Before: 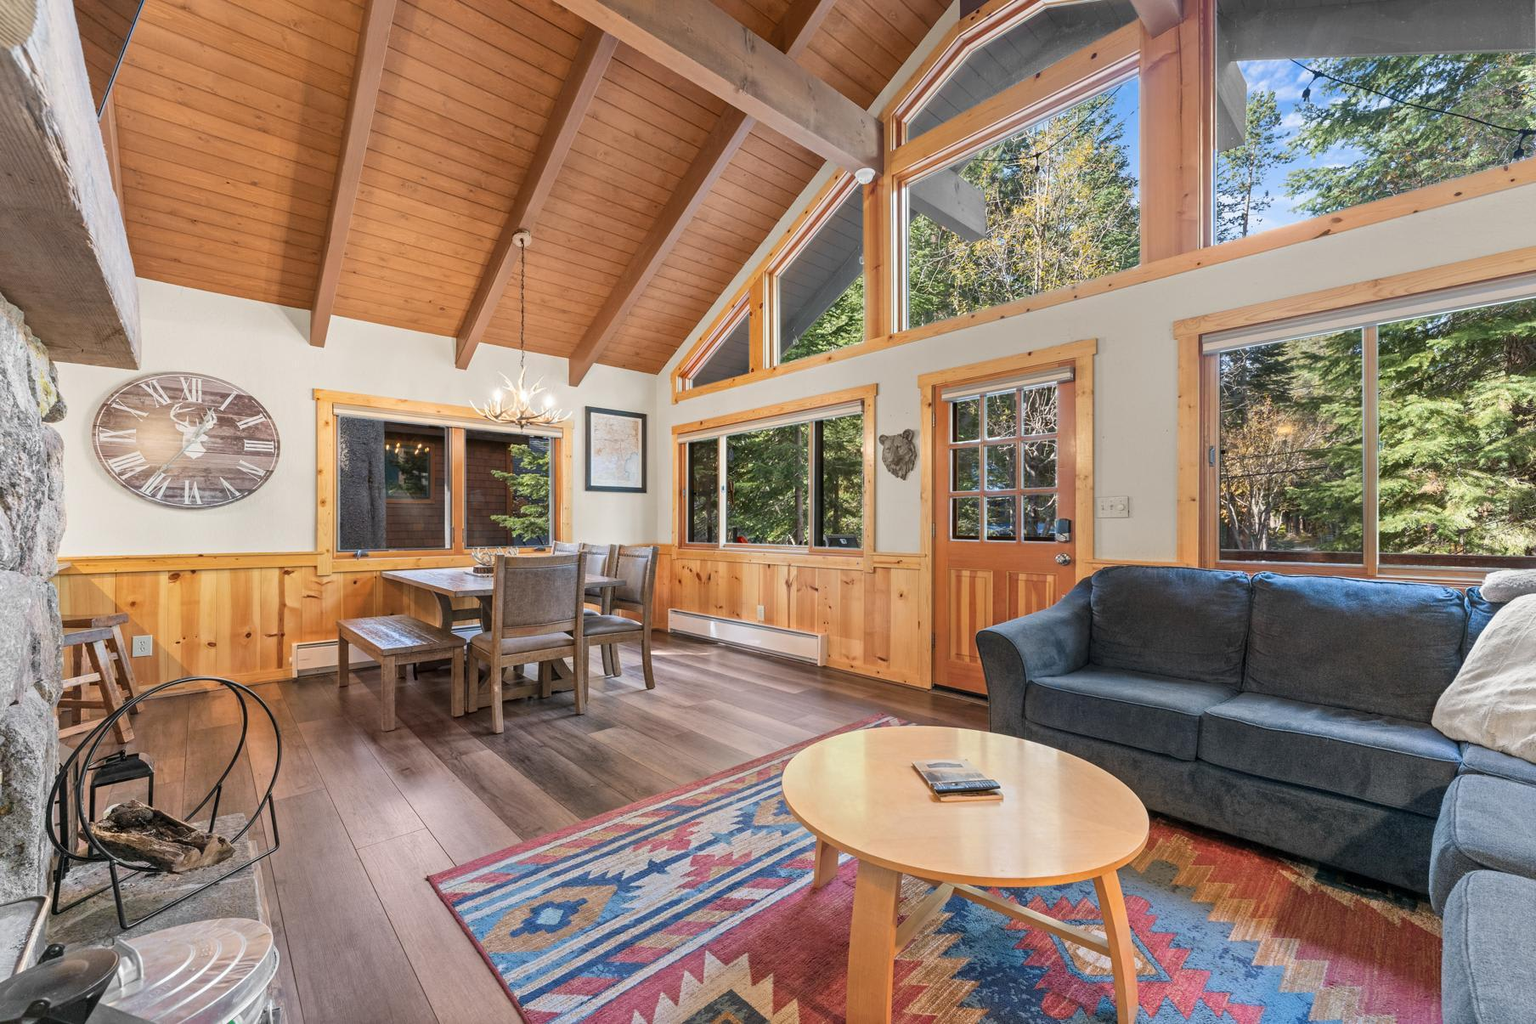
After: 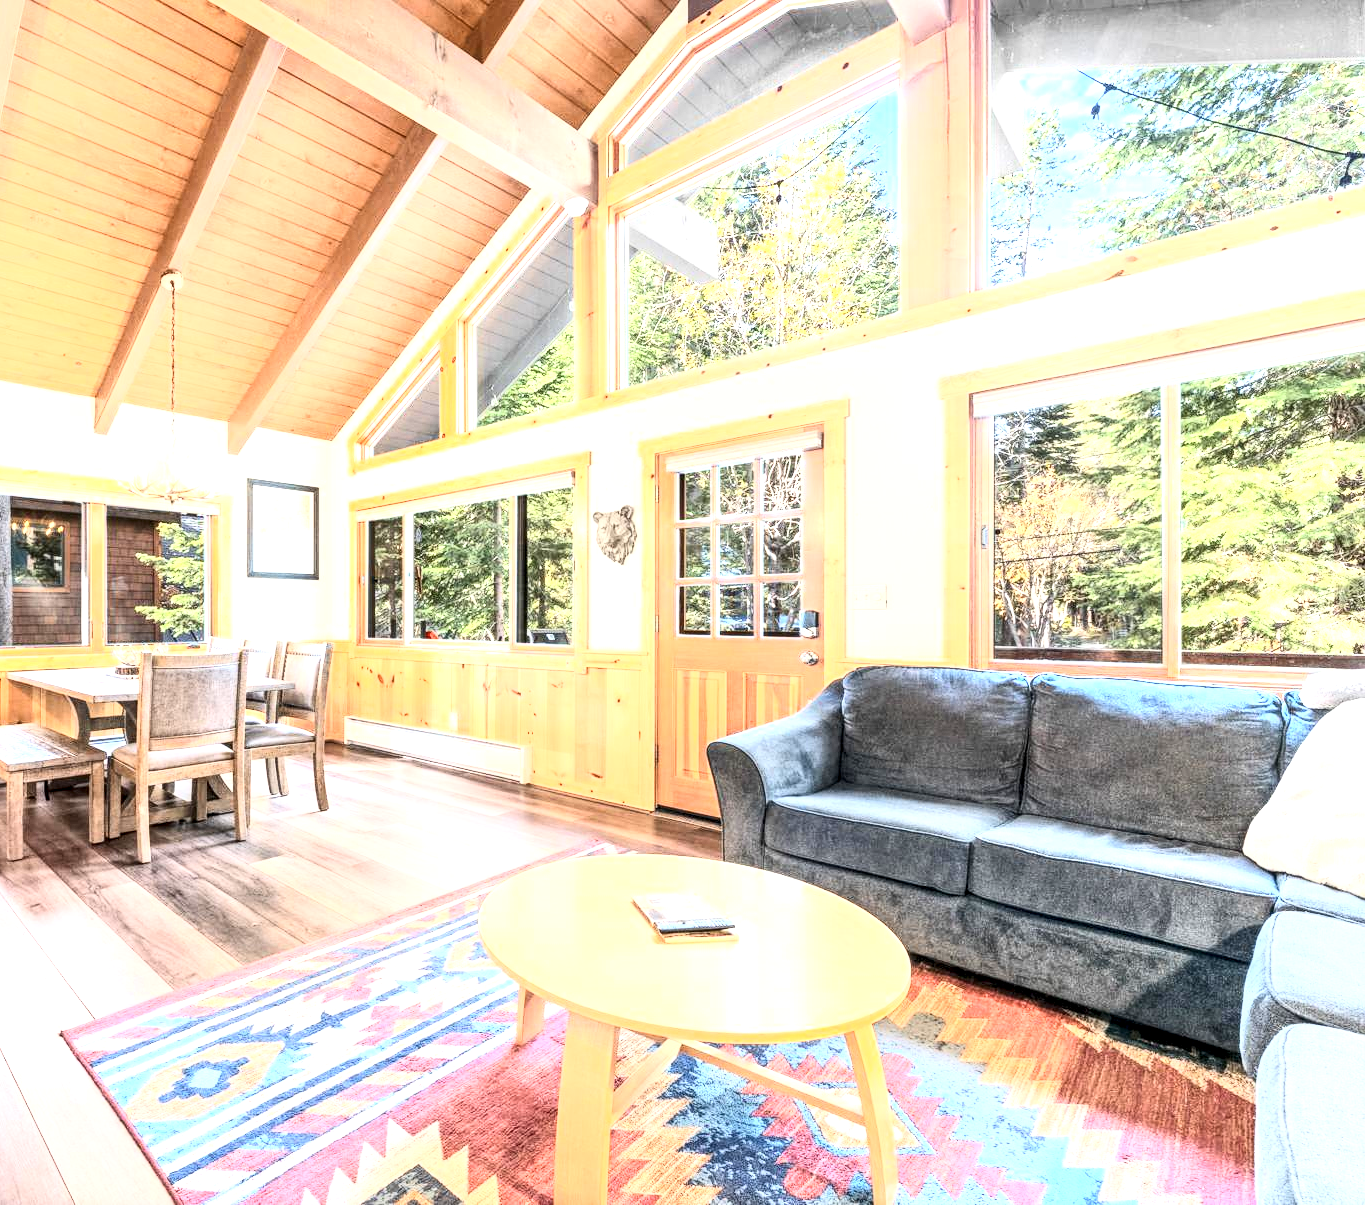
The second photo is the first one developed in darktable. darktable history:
exposure: black level correction 0, exposure 1.377 EV, compensate exposure bias true, compensate highlight preservation false
contrast brightness saturation: contrast 0.382, brightness 0.537
crop and rotate: left 24.489%
local contrast: highlights 60%, shadows 63%, detail 160%
